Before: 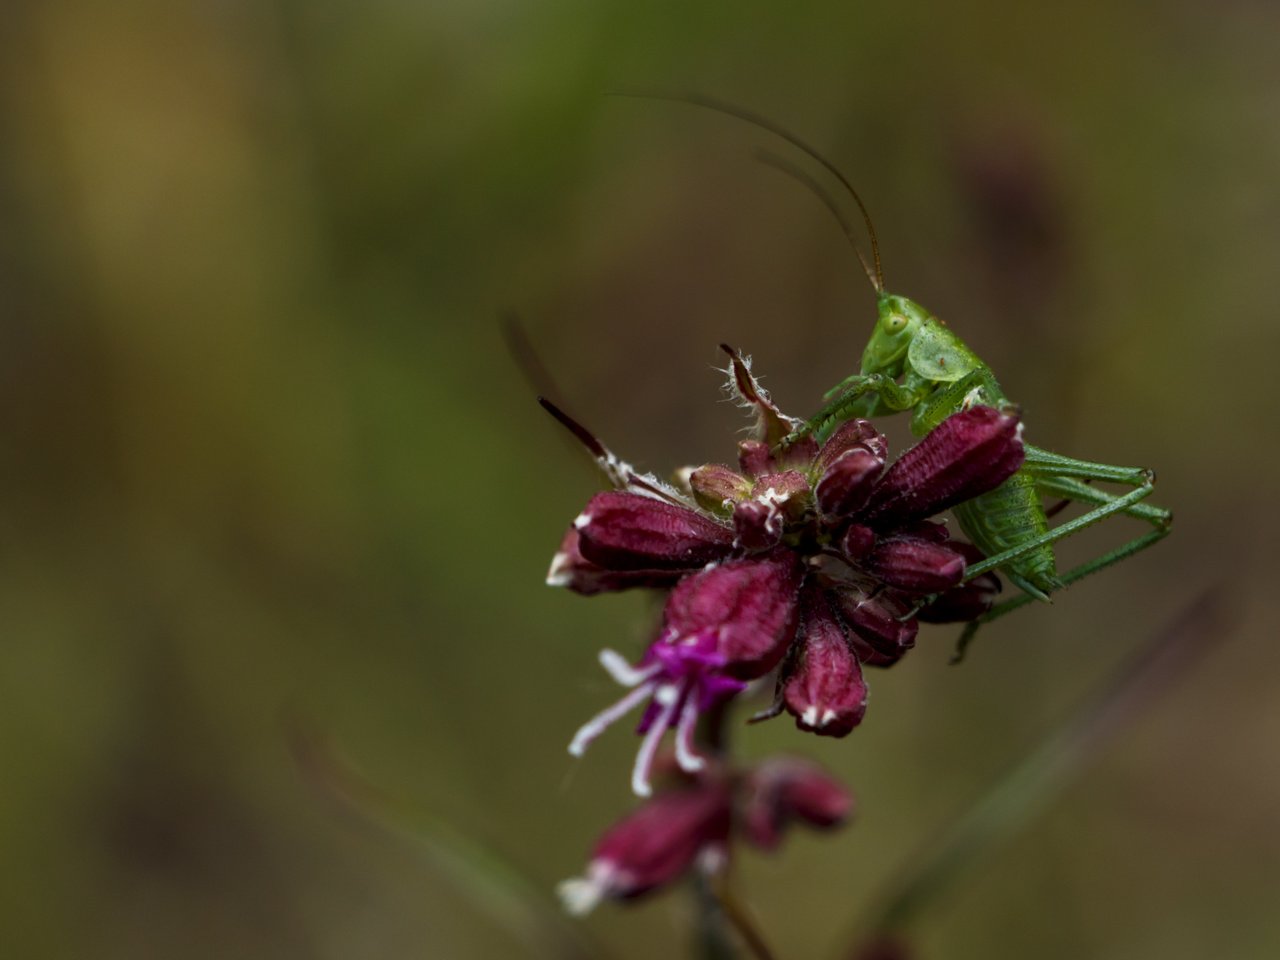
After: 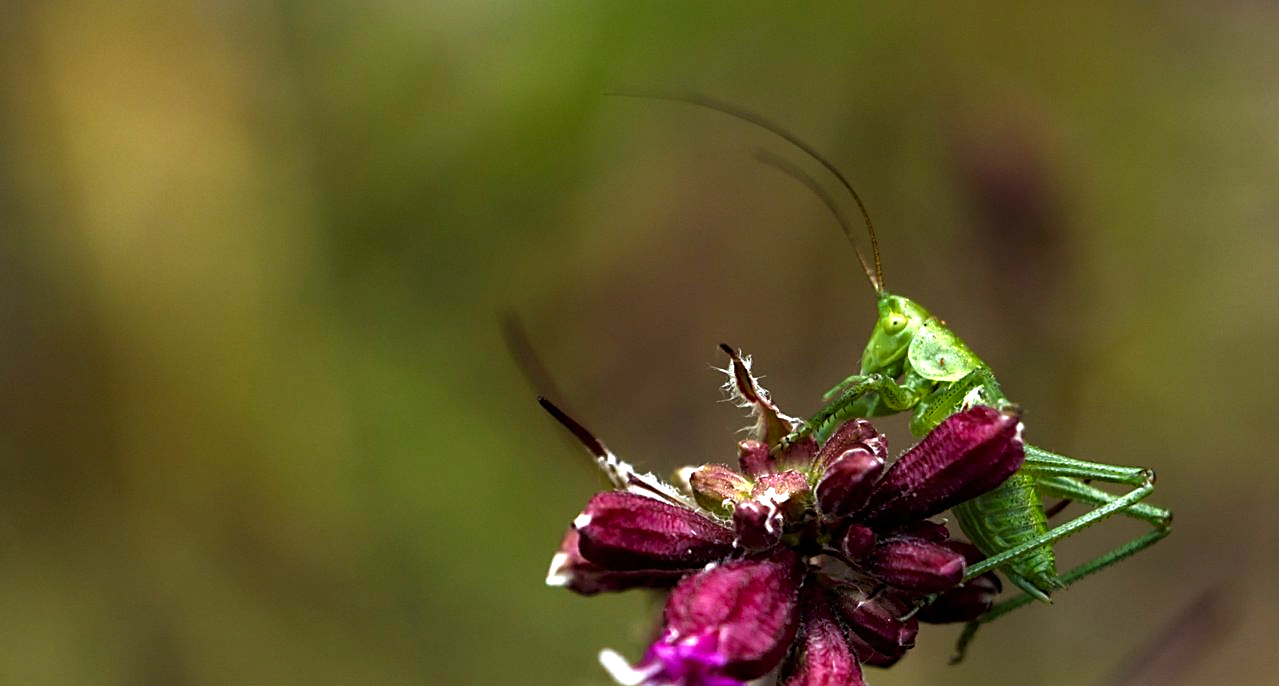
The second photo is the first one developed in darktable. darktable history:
sharpen: on, module defaults
levels: black 3.91%, gray 59.36%, levels [0, 0.352, 0.703]
crop: right 0%, bottom 28.523%
tone equalizer: -8 EV -0.436 EV, -7 EV -0.367 EV, -6 EV -0.362 EV, -5 EV -0.236 EV, -3 EV 0.211 EV, -2 EV 0.347 EV, -1 EV 0.399 EV, +0 EV 0.443 EV, edges refinement/feathering 500, mask exposure compensation -1.57 EV, preserve details guided filter
